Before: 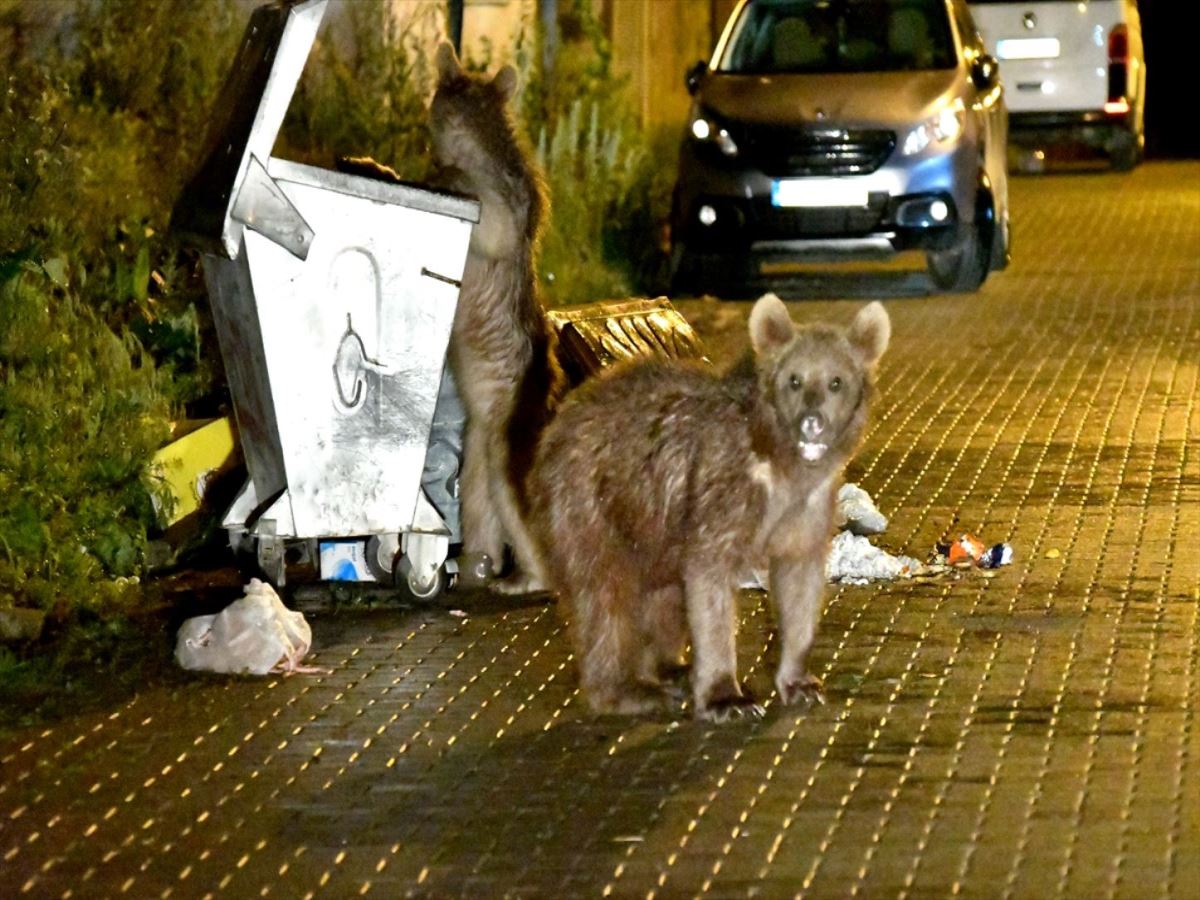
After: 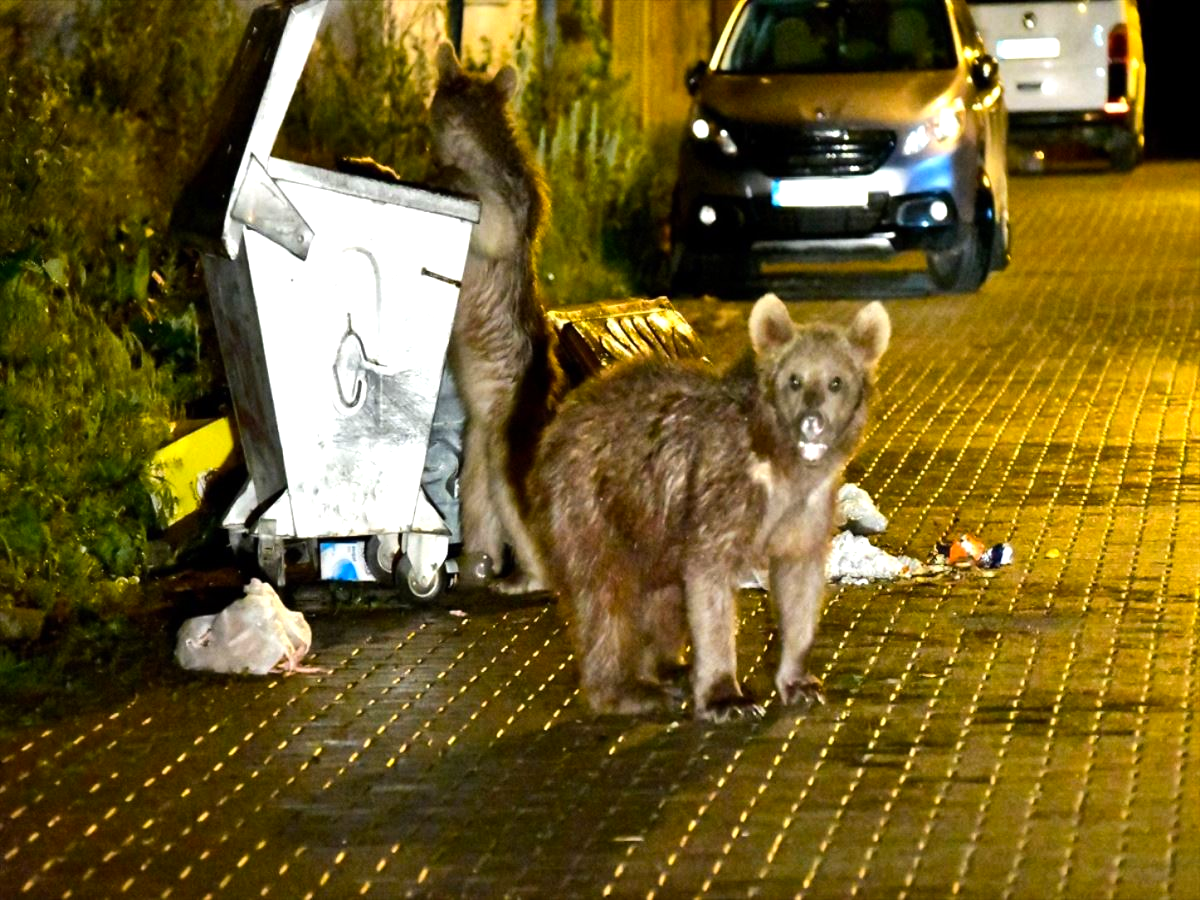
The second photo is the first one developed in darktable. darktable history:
tone equalizer: -8 EV -0.413 EV, -7 EV -0.37 EV, -6 EV -0.367 EV, -5 EV -0.216 EV, -3 EV 0.255 EV, -2 EV 0.354 EV, -1 EV 0.373 EV, +0 EV 0.403 EV, edges refinement/feathering 500, mask exposure compensation -1.57 EV, preserve details no
color balance rgb: linear chroma grading › global chroma 15.551%, perceptual saturation grading › global saturation 0.843%, global vibrance 12.784%
